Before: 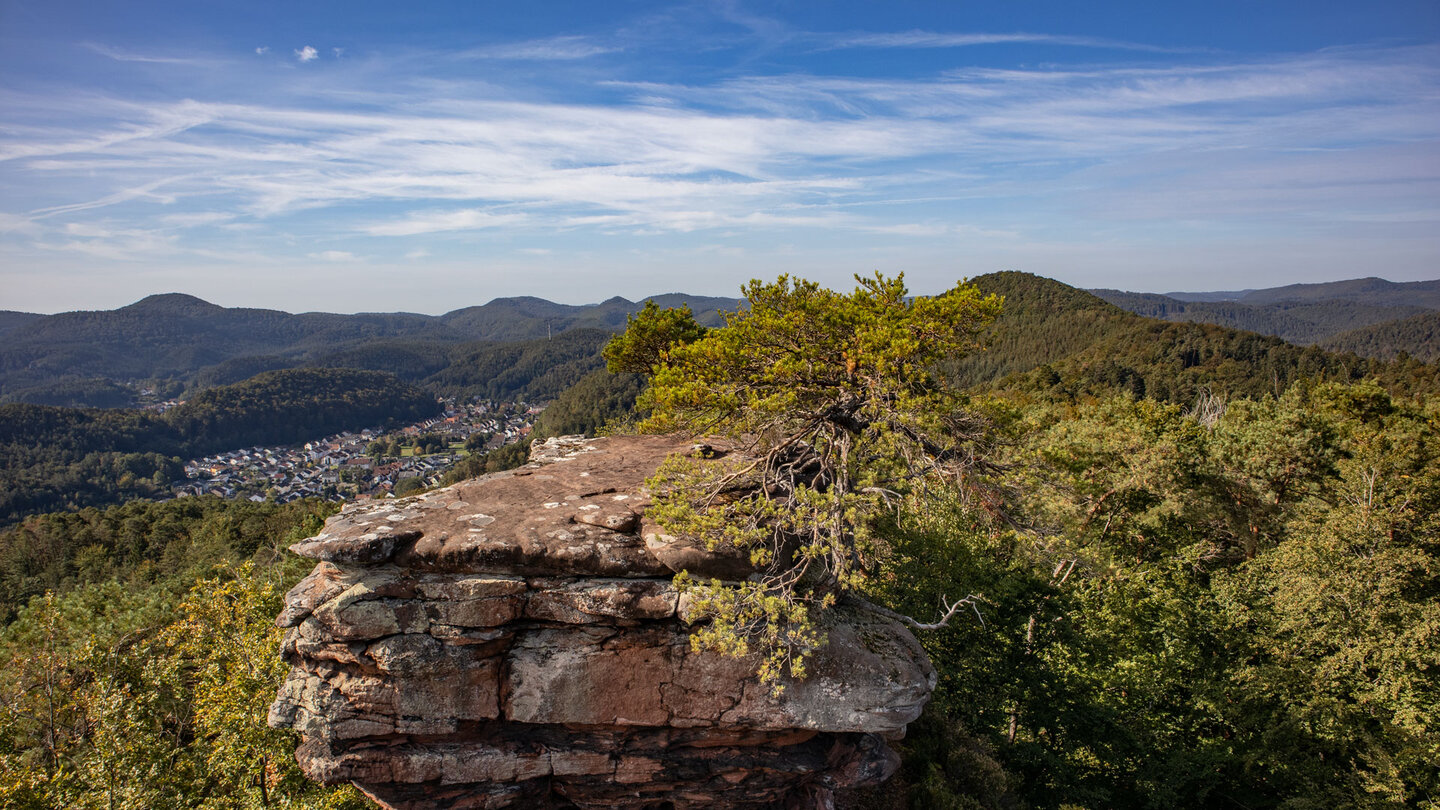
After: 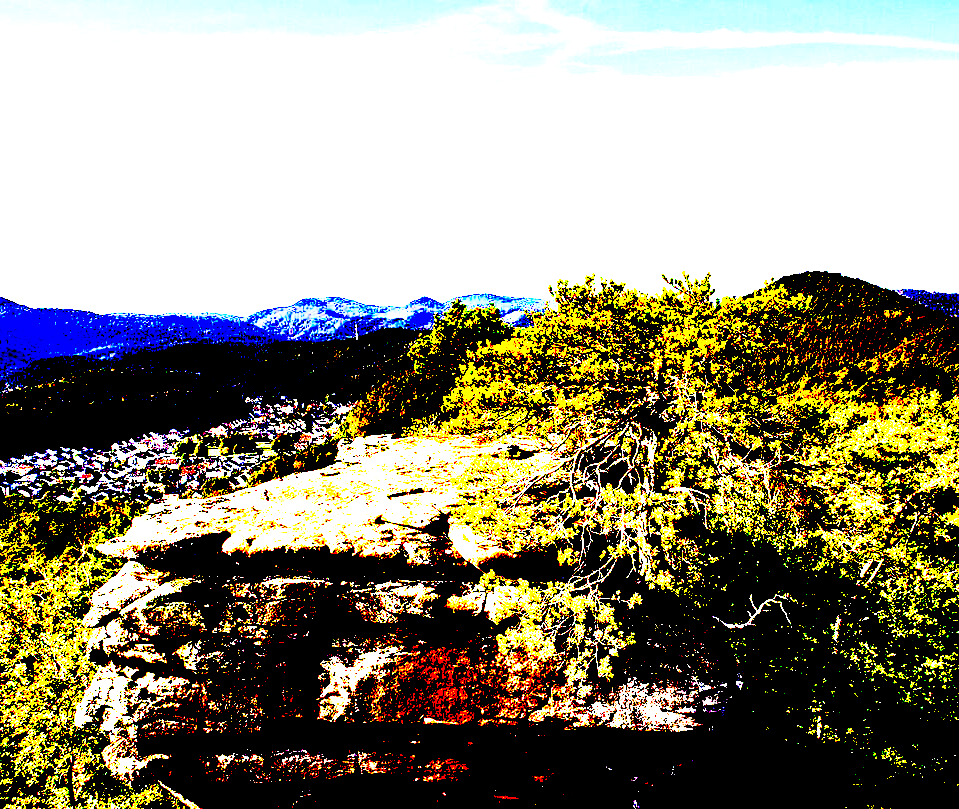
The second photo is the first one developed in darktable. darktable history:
crop and rotate: left 13.41%, right 19.951%
tone curve: curves: ch0 [(0, 0) (0.051, 0.027) (0.096, 0.071) (0.241, 0.247) (0.455, 0.52) (0.594, 0.692) (0.715, 0.845) (0.84, 0.936) (1, 1)]; ch1 [(0, 0) (0.1, 0.038) (0.318, 0.243) (0.399, 0.351) (0.478, 0.469) (0.499, 0.499) (0.534, 0.549) (0.565, 0.605) (0.601, 0.644) (0.666, 0.701) (1, 1)]; ch2 [(0, 0) (0.453, 0.45) (0.479, 0.483) (0.504, 0.499) (0.52, 0.508) (0.561, 0.573) (0.592, 0.617) (0.824, 0.815) (1, 1)], preserve colors none
exposure: black level correction 0.099, exposure 3.023 EV, compensate exposure bias true, compensate highlight preservation false
